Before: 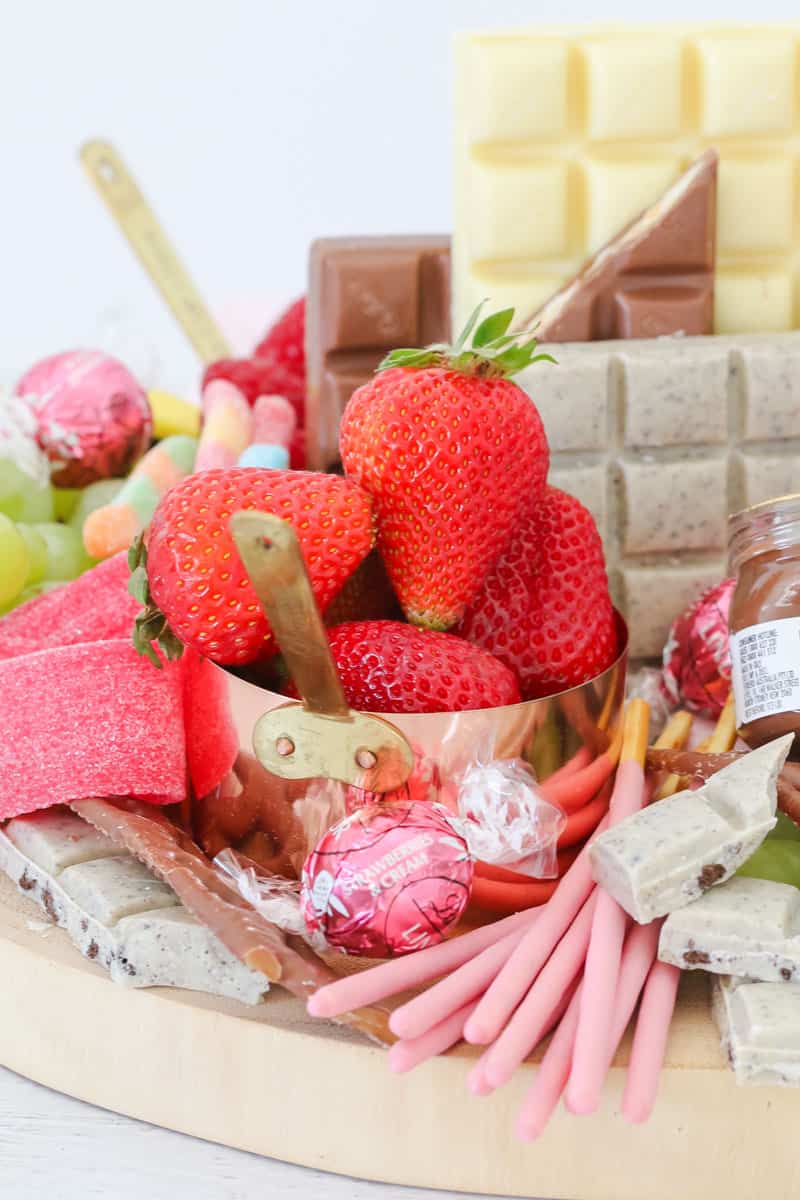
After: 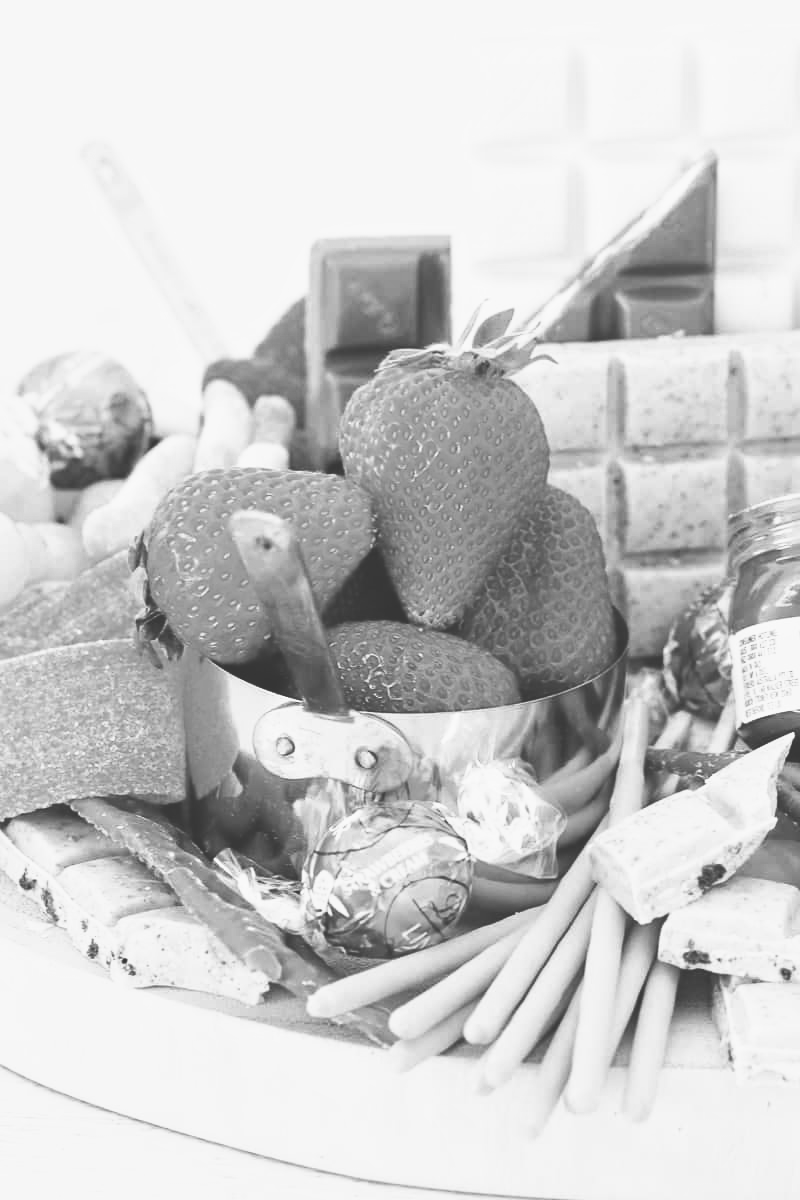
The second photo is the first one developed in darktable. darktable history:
monochrome: a 32, b 64, size 2.3
base curve: curves: ch0 [(0, 0.036) (0.007, 0.037) (0.604, 0.887) (1, 1)], preserve colors none
